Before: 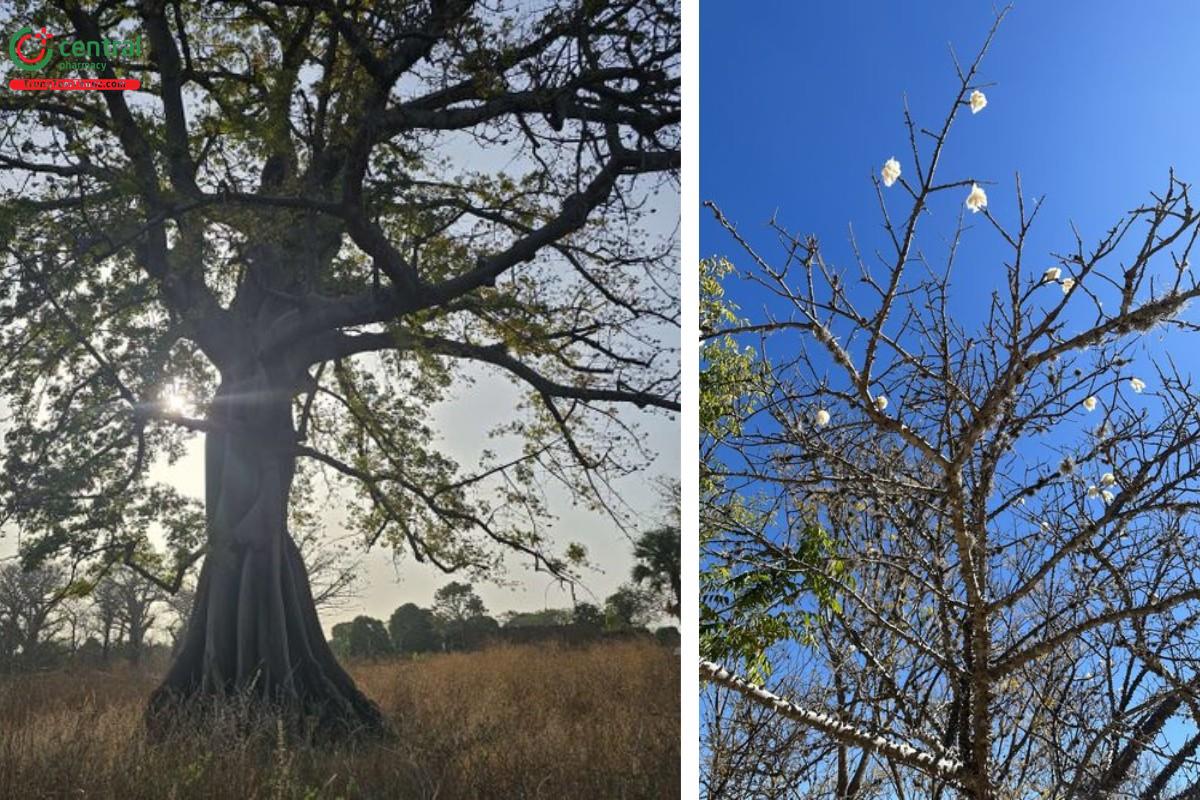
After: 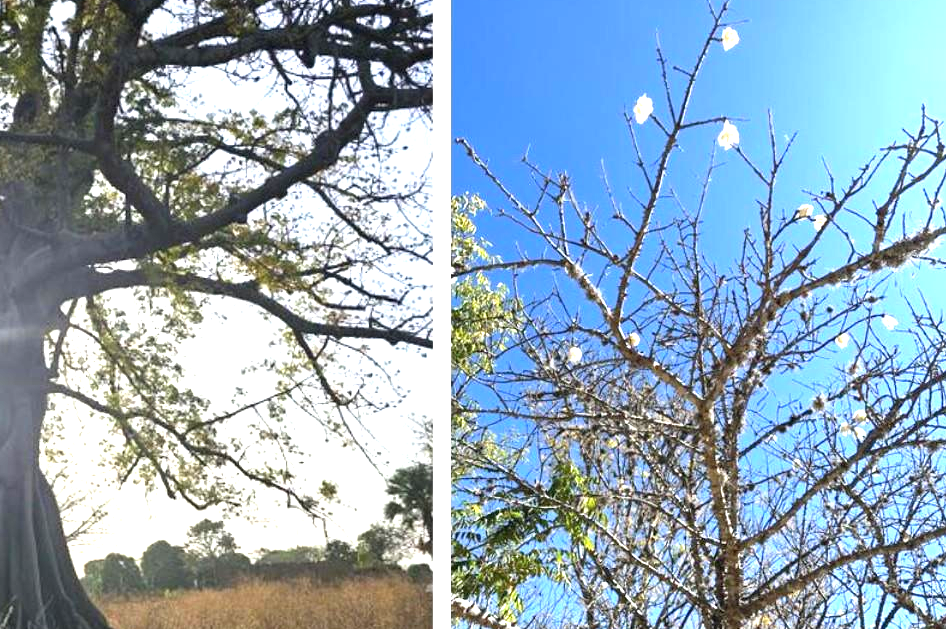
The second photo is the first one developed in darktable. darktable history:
exposure: black level correction 0, exposure 1.45 EV, compensate exposure bias true, compensate highlight preservation false
crop and rotate: left 20.74%, top 7.912%, right 0.375%, bottom 13.378%
